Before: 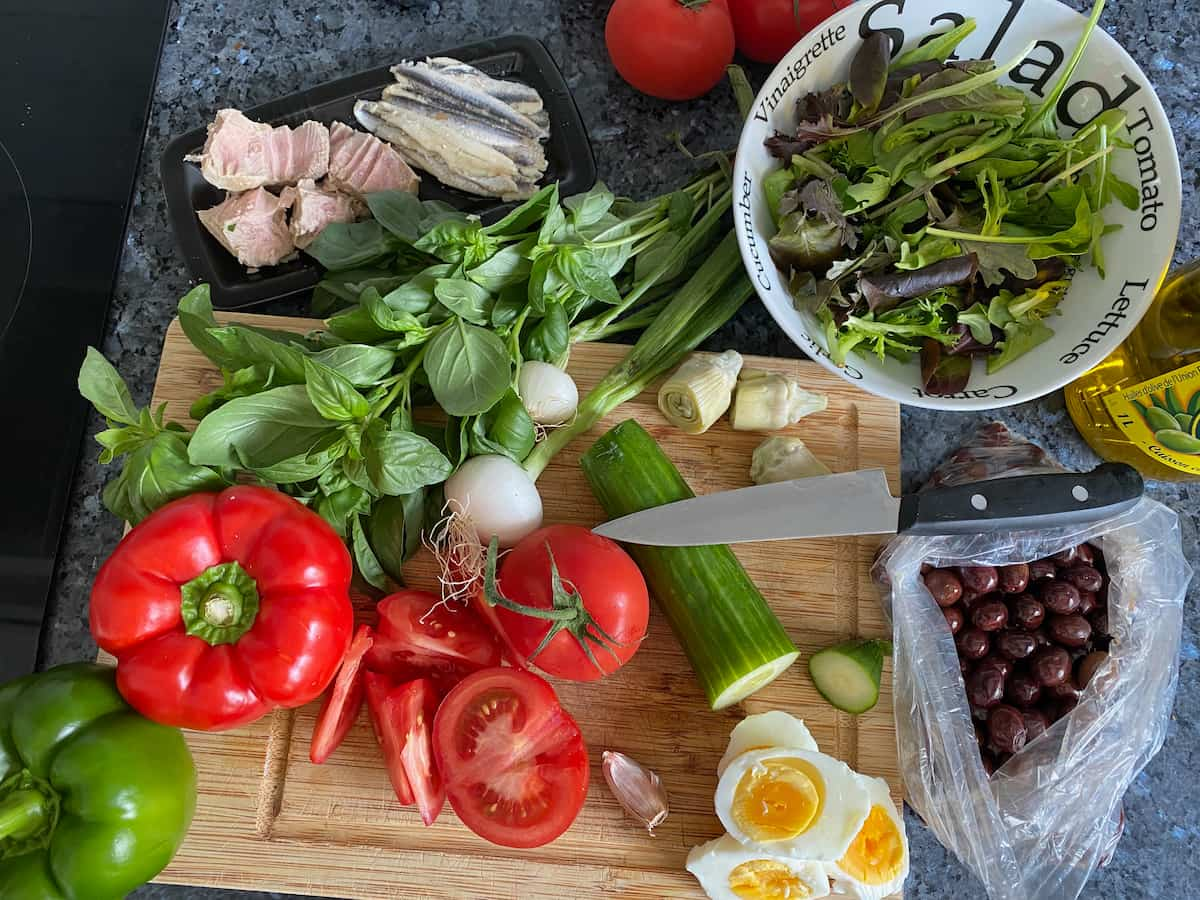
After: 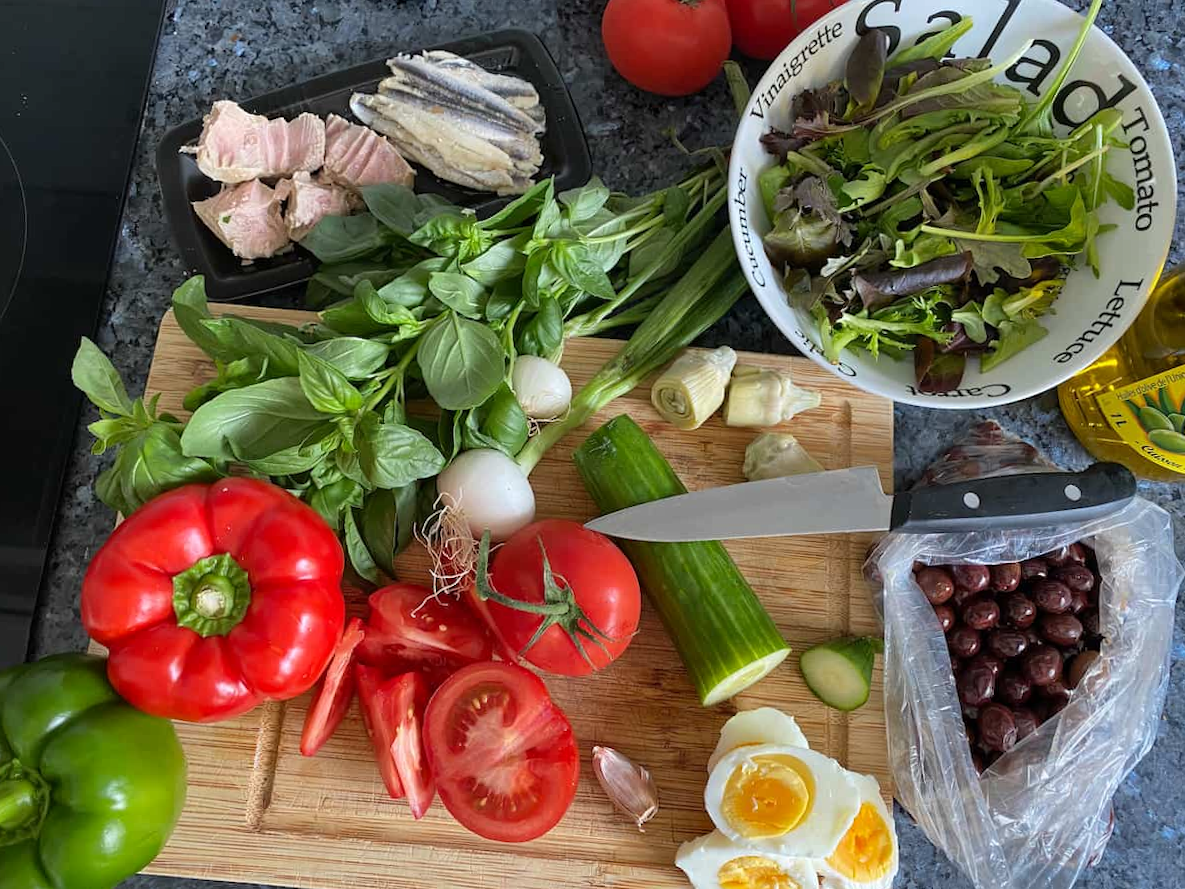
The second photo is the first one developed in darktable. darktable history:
levels: levels [0, 0.492, 0.984]
crop and rotate: angle -0.509°
